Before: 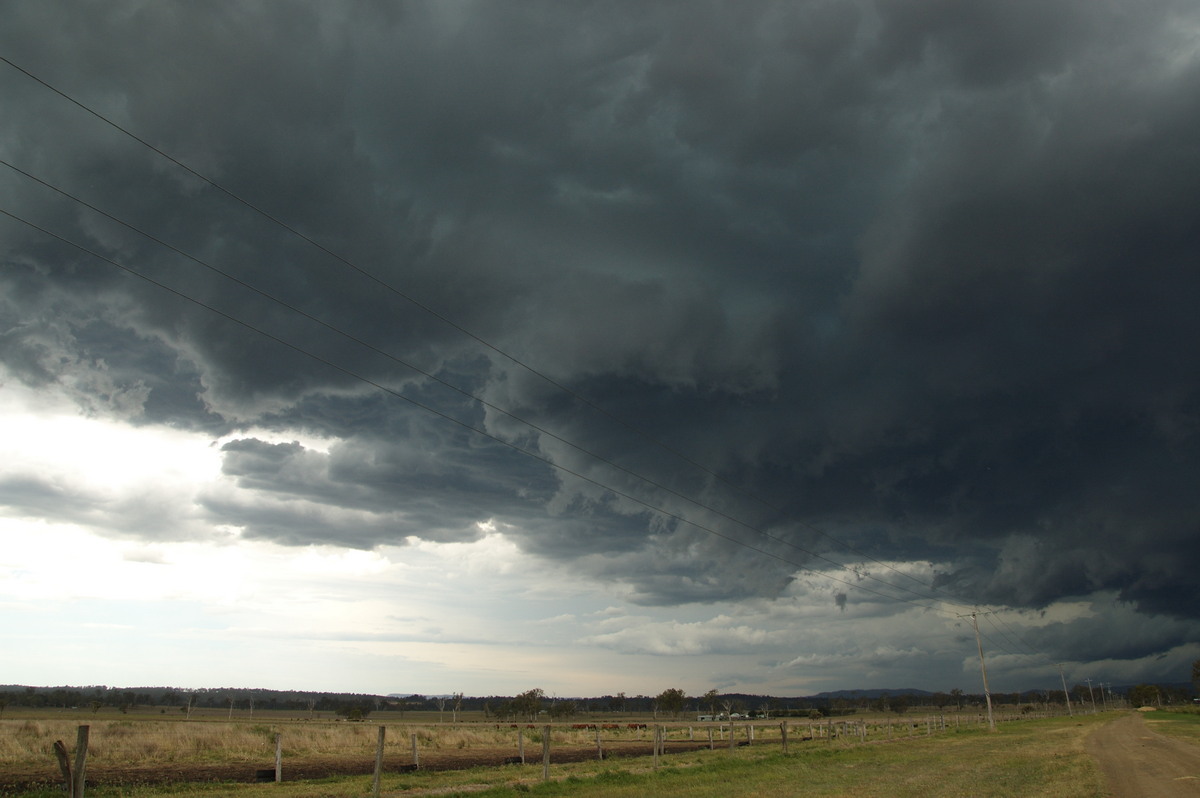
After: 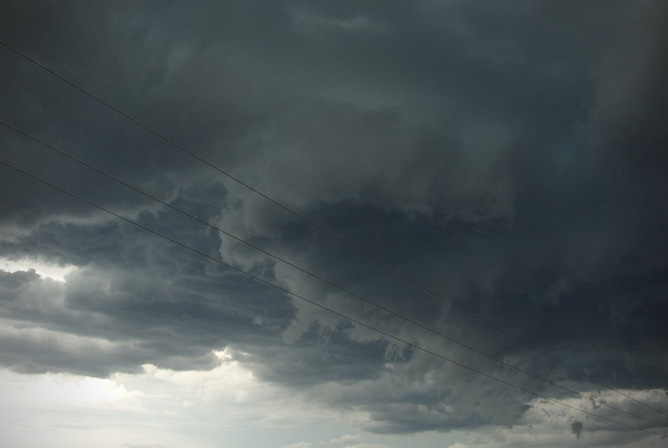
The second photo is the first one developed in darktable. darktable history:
crop and rotate: left 22%, top 21.566%, right 22.296%, bottom 22.186%
vignetting: brightness -0.612, saturation -0.679
